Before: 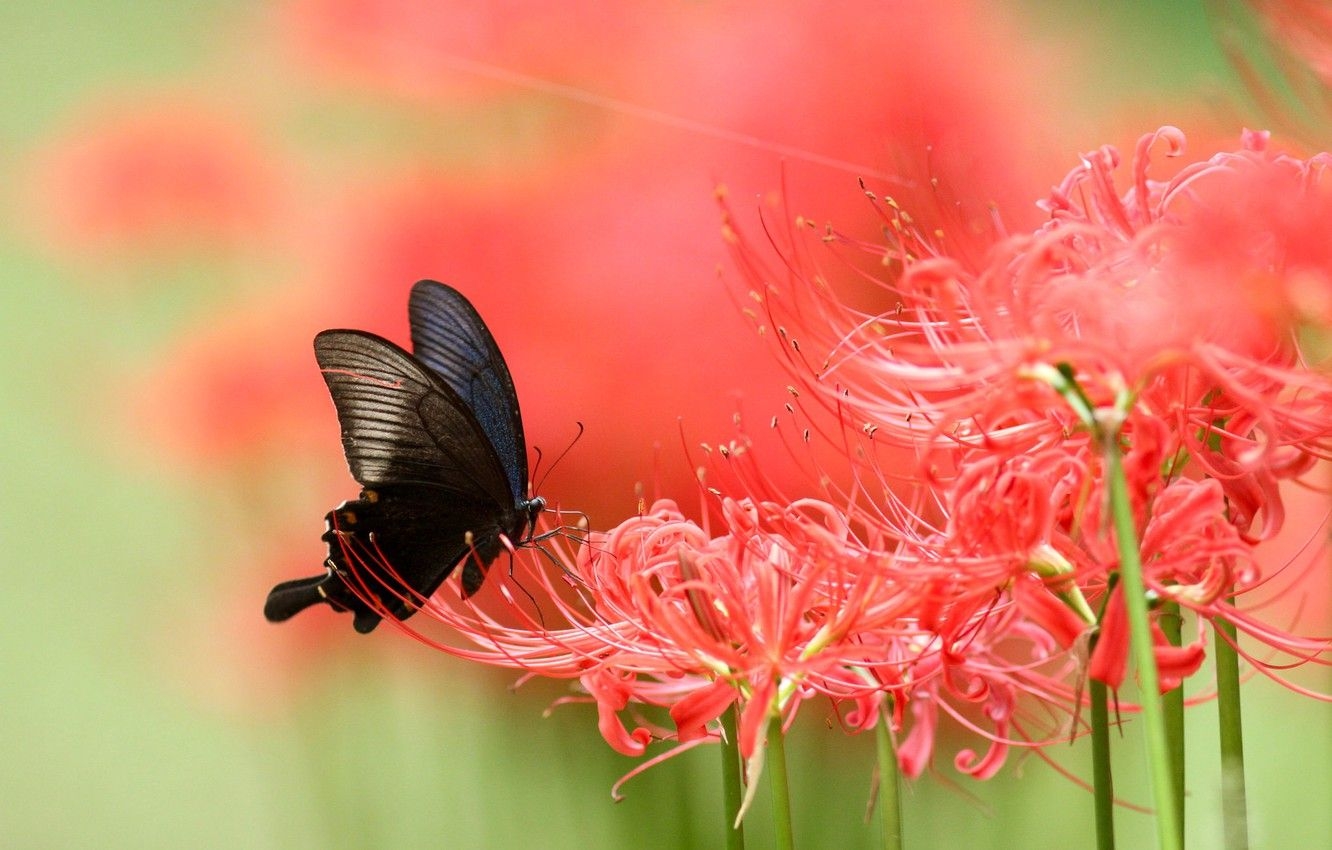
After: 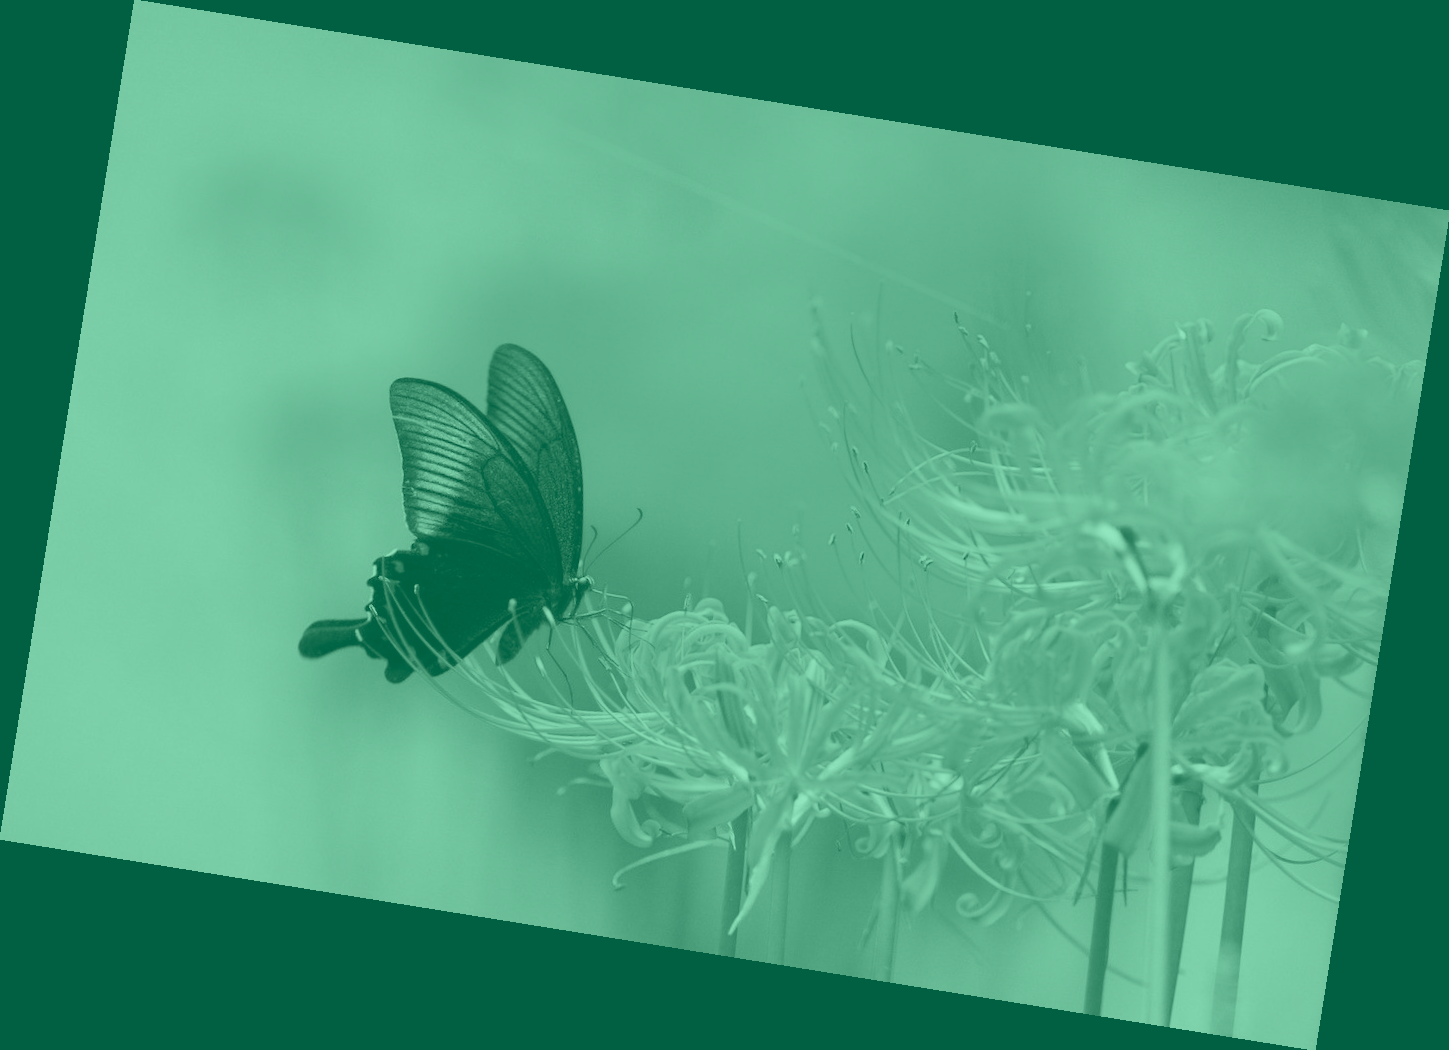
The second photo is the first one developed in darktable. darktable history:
rotate and perspective: rotation 9.12°, automatic cropping off
colorize: hue 147.6°, saturation 65%, lightness 21.64%
